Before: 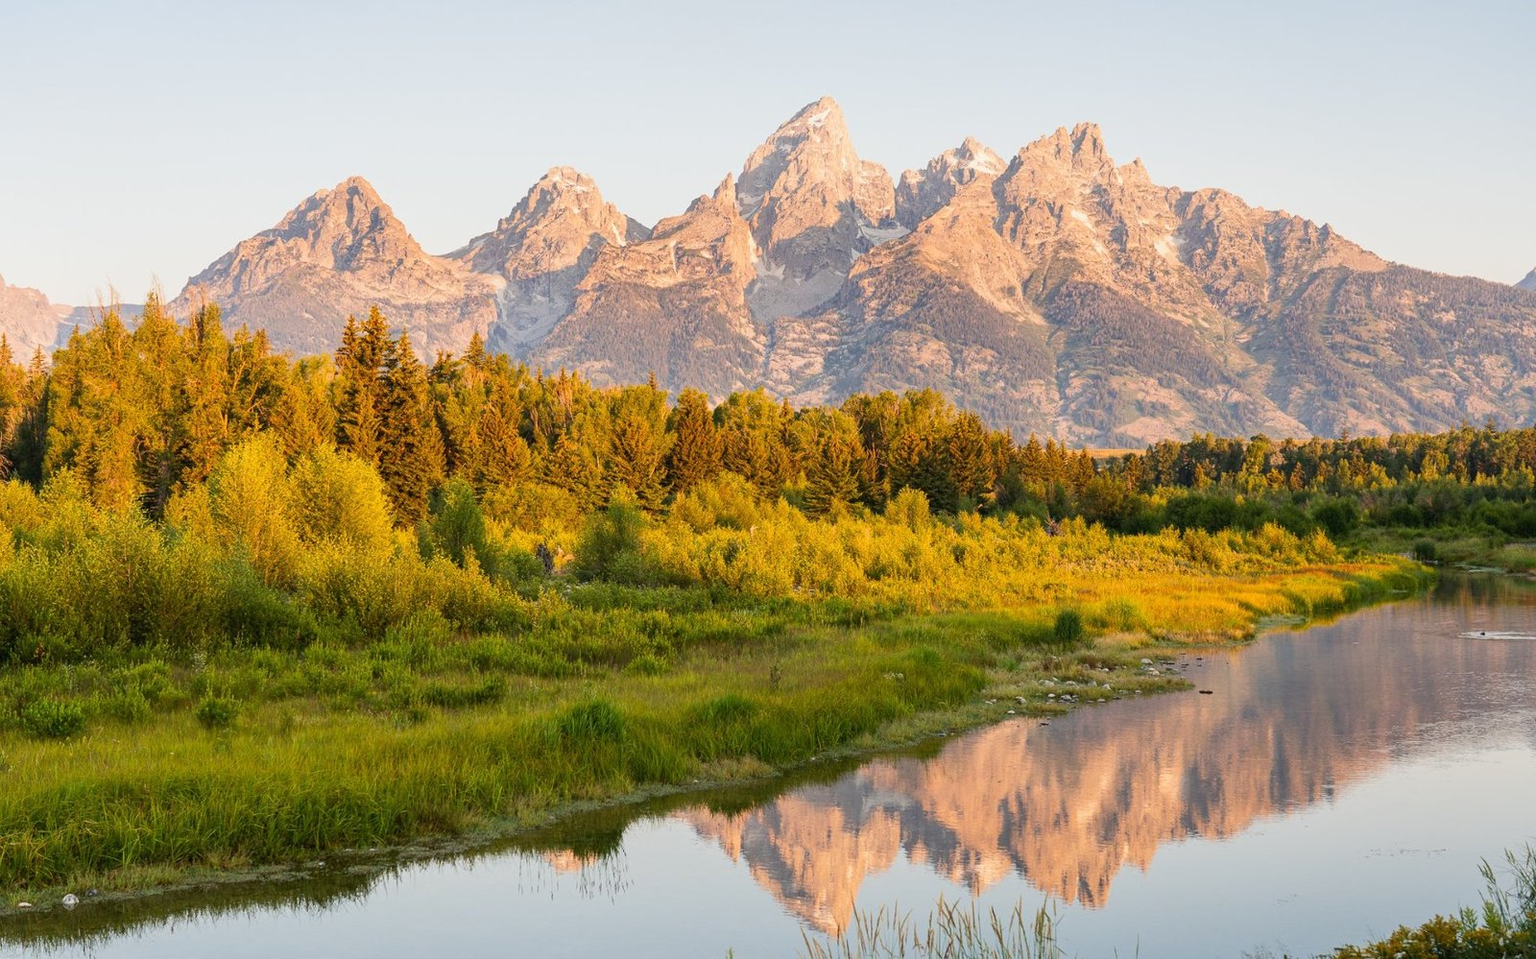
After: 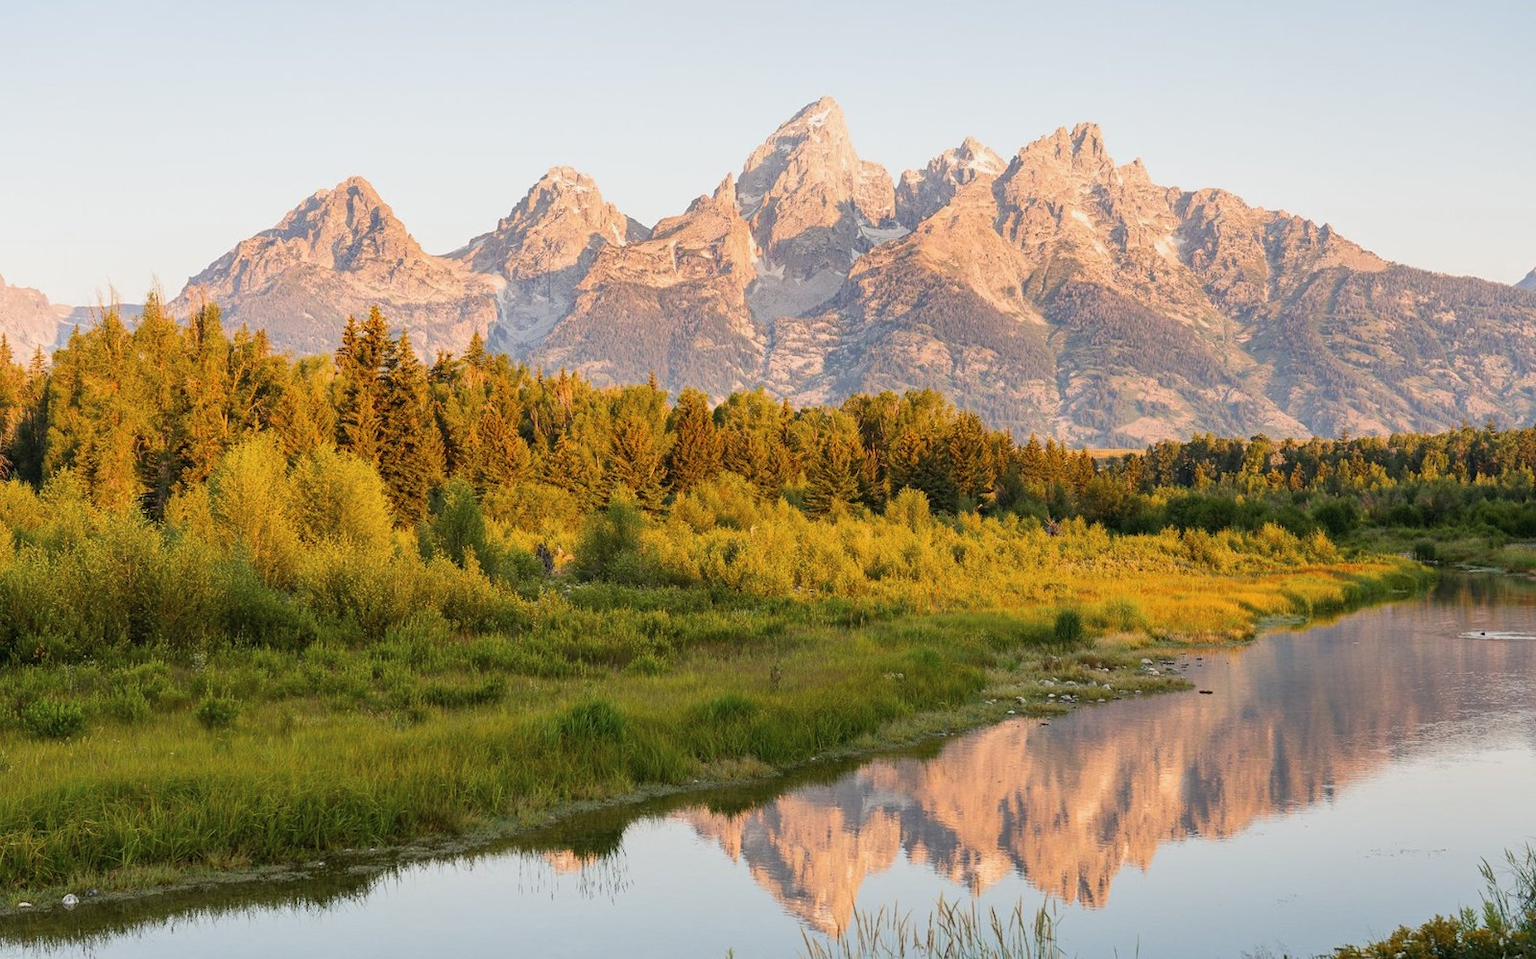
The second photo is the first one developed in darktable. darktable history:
color zones: curves: ch0 [(0, 0.5) (0.143, 0.5) (0.286, 0.456) (0.429, 0.5) (0.571, 0.5) (0.714, 0.5) (0.857, 0.5) (1, 0.5)]; ch1 [(0, 0.5) (0.143, 0.5) (0.286, 0.422) (0.429, 0.5) (0.571, 0.5) (0.714, 0.5) (0.857, 0.5) (1, 0.5)]
